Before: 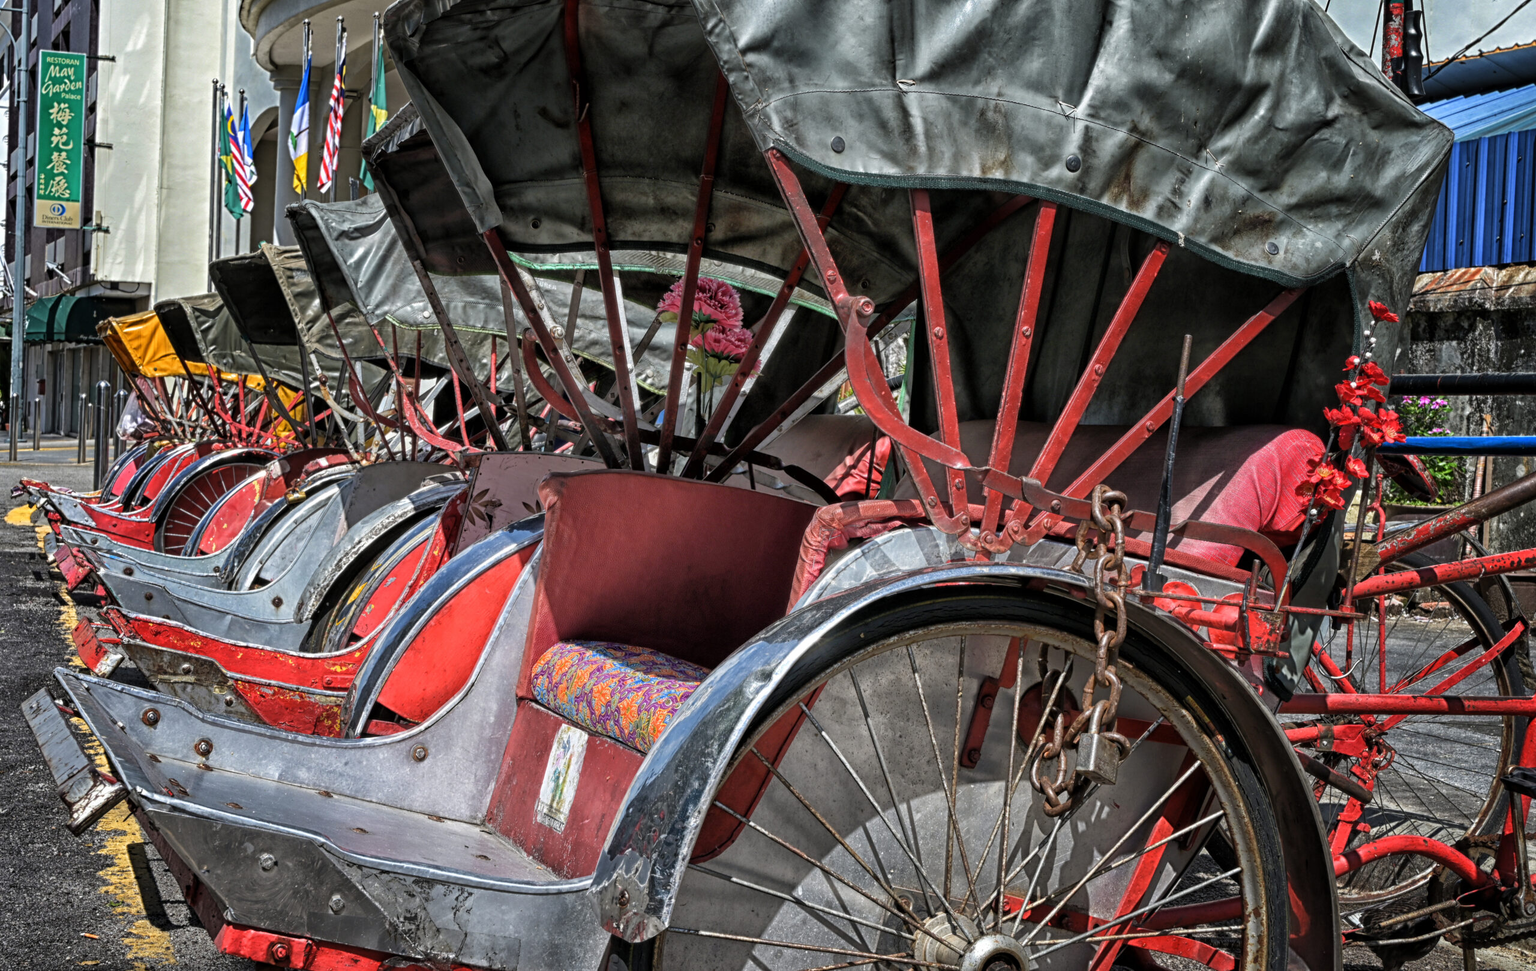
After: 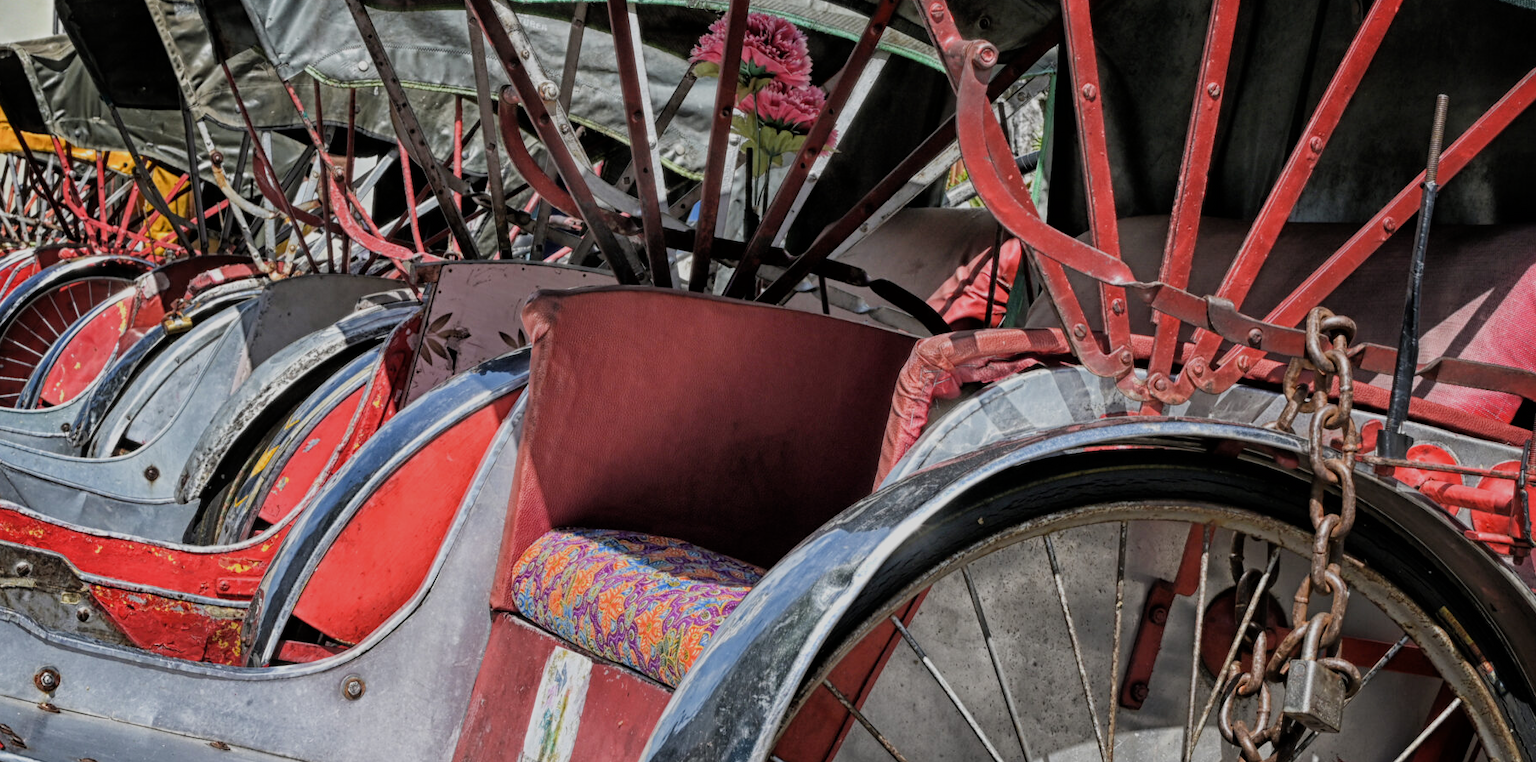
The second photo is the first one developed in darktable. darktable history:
filmic rgb: black relative exposure -16 EV, white relative exposure 4.97 EV, hardness 6.25
crop: left 11.123%, top 27.61%, right 18.3%, bottom 17.034%
